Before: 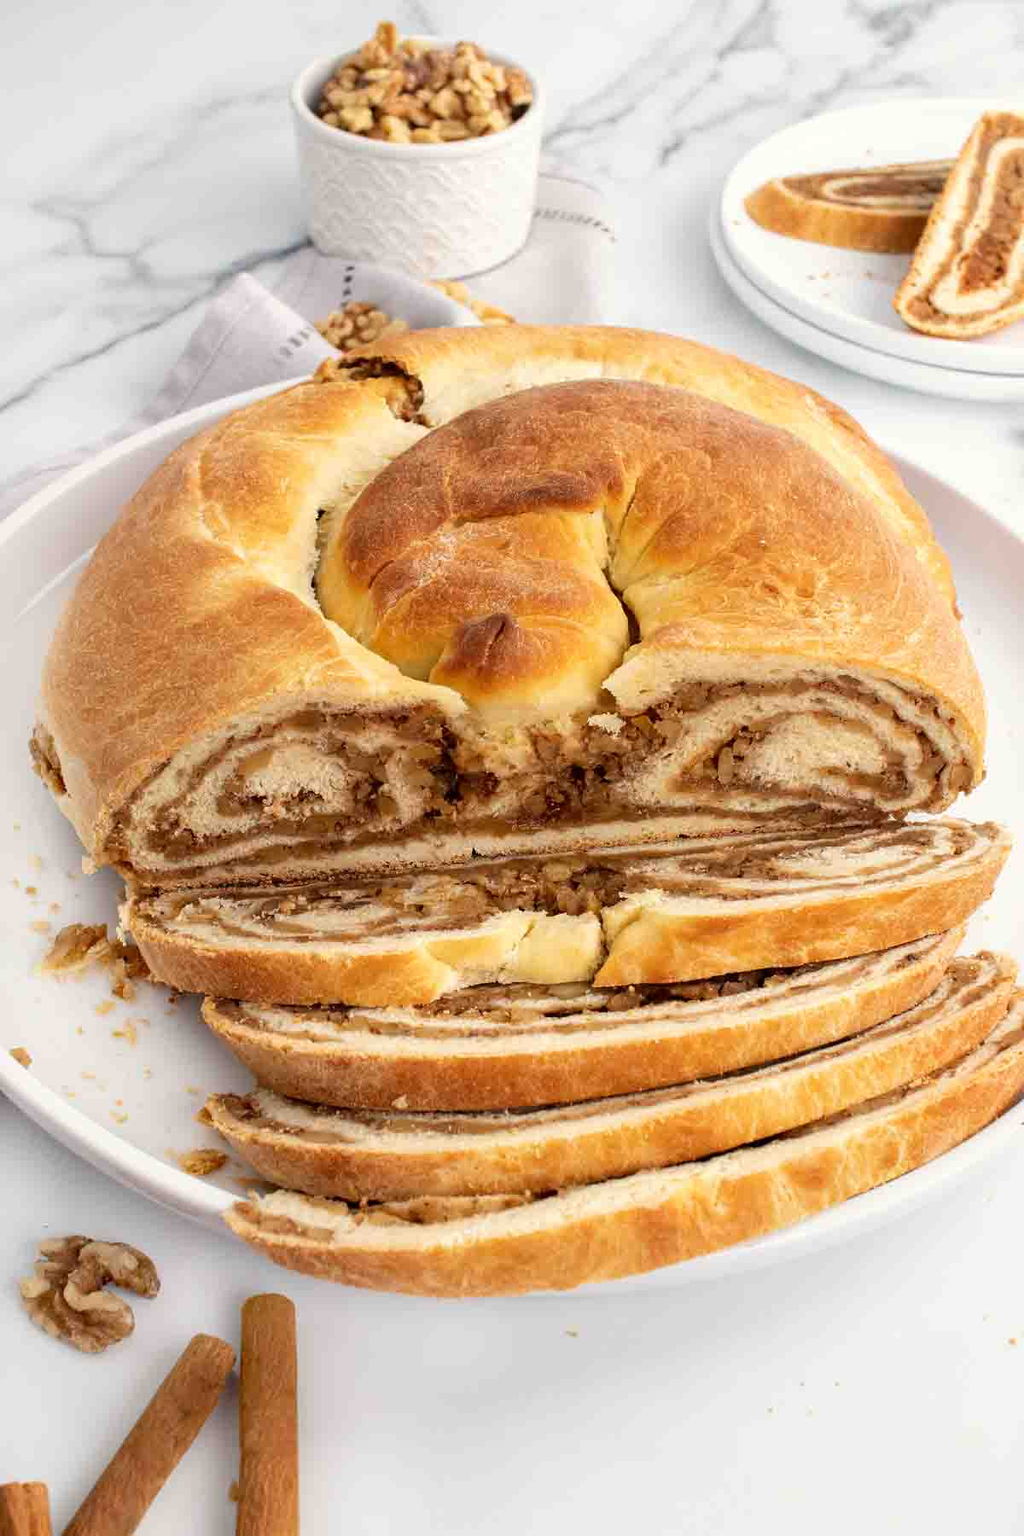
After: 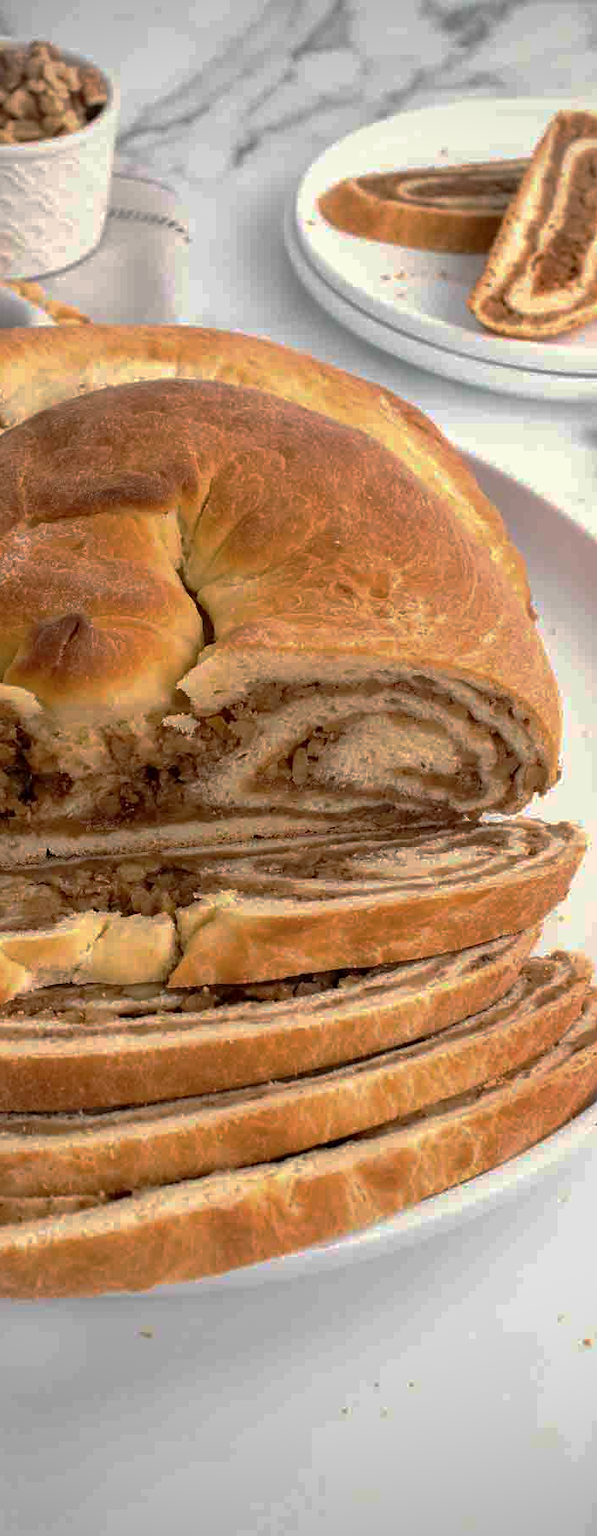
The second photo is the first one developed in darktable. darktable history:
crop: left 41.614%
vignetting: fall-off start 85.65%, fall-off radius 80.39%, width/height ratio 1.218, dithering 8-bit output, unbound false
base curve: curves: ch0 [(0, 0) (0.826, 0.587) (1, 1)], preserve colors none
